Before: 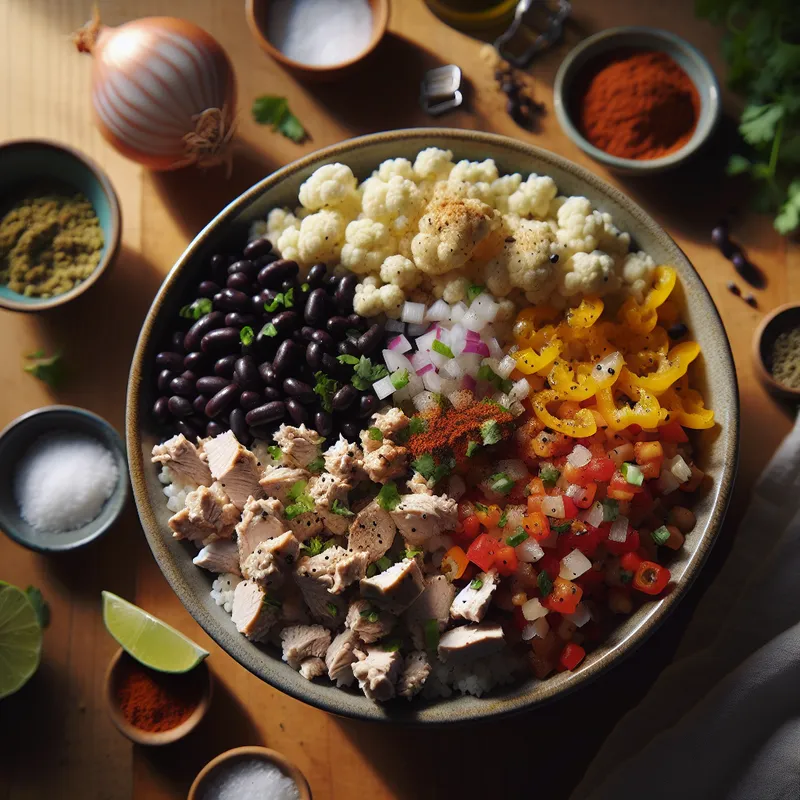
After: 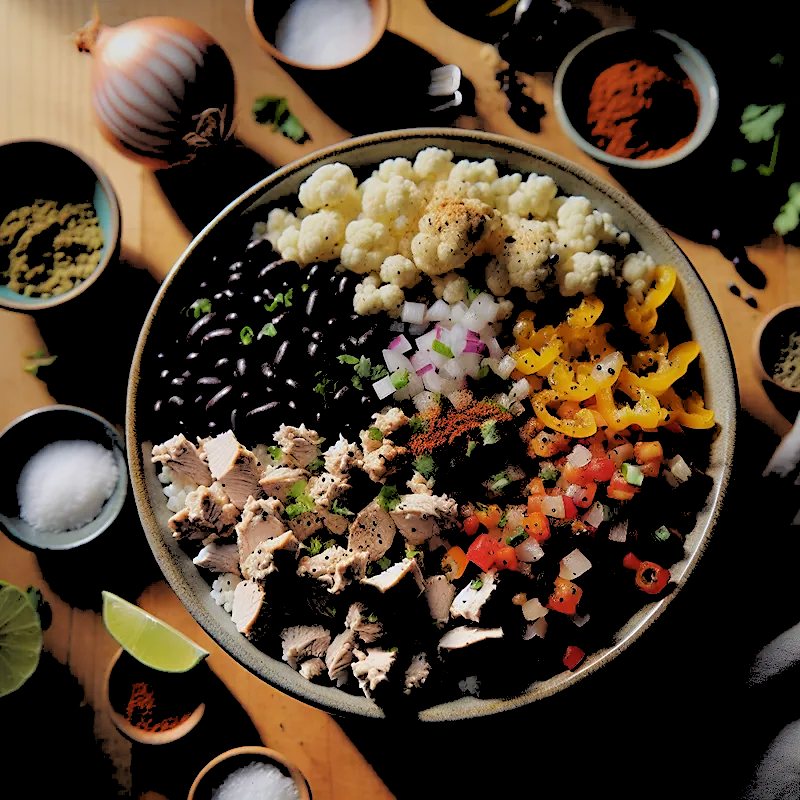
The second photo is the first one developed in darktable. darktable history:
sharpen: radius 1.864, amount 0.398, threshold 1.271
rgb levels: levels [[0.027, 0.429, 0.996], [0, 0.5, 1], [0, 0.5, 1]]
graduated density: rotation 5.63°, offset 76.9
